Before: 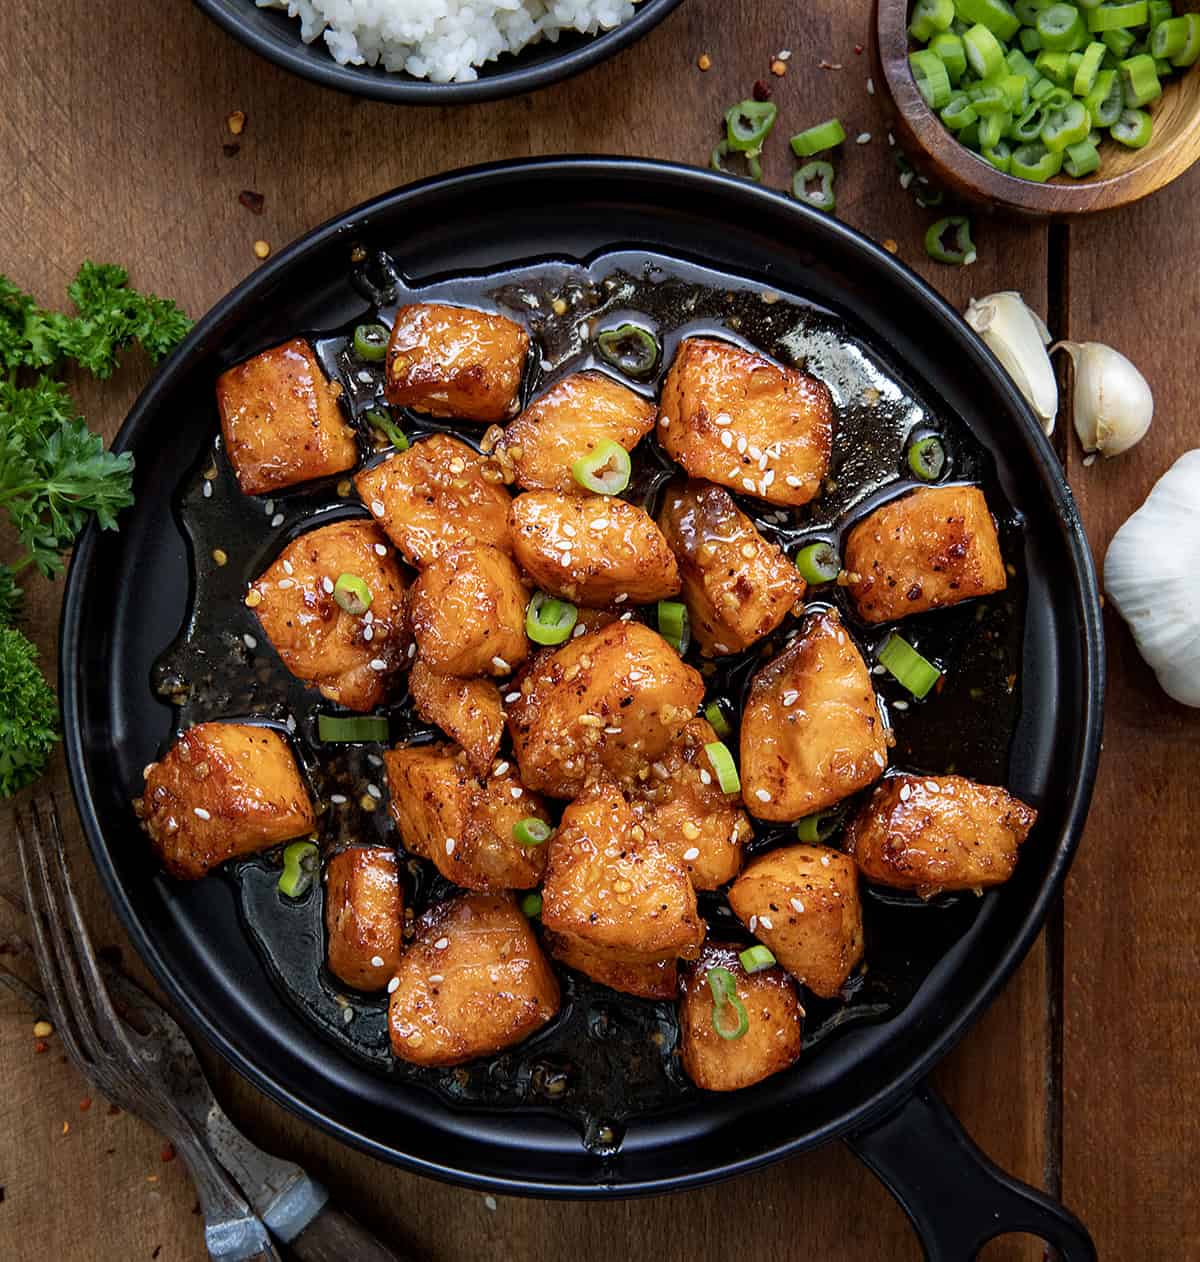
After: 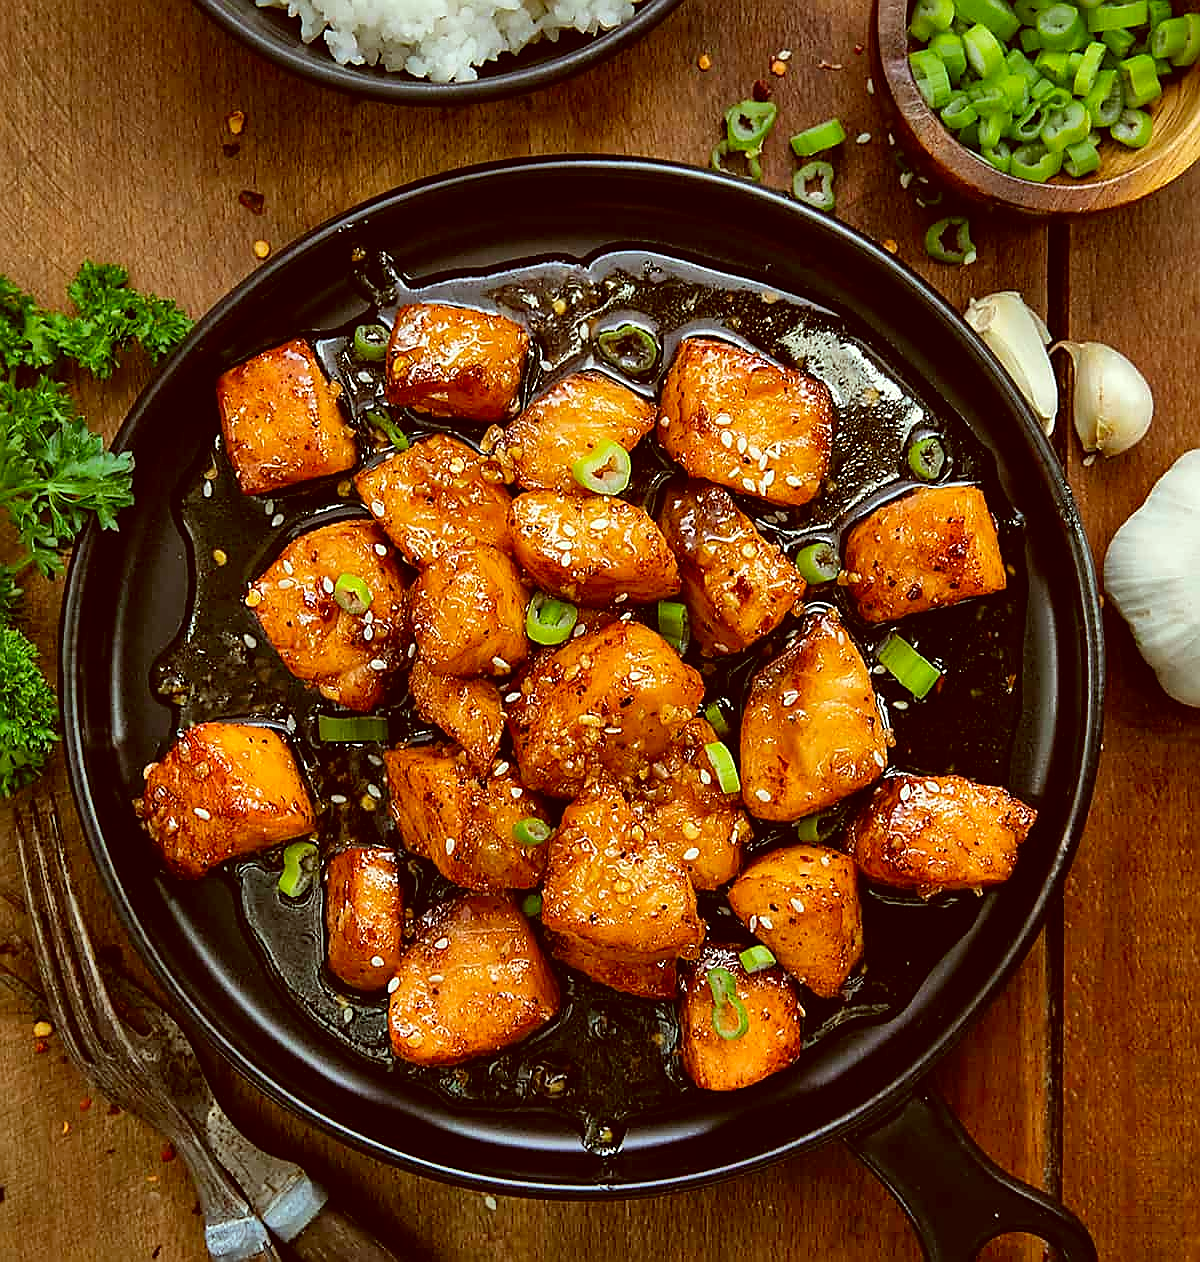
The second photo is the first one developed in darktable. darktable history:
shadows and highlights: soften with gaussian
color correction: highlights a* -5.42, highlights b* 9.8, shadows a* 9.57, shadows b* 24.59
sharpen: radius 1.416, amount 1.236, threshold 0.622
